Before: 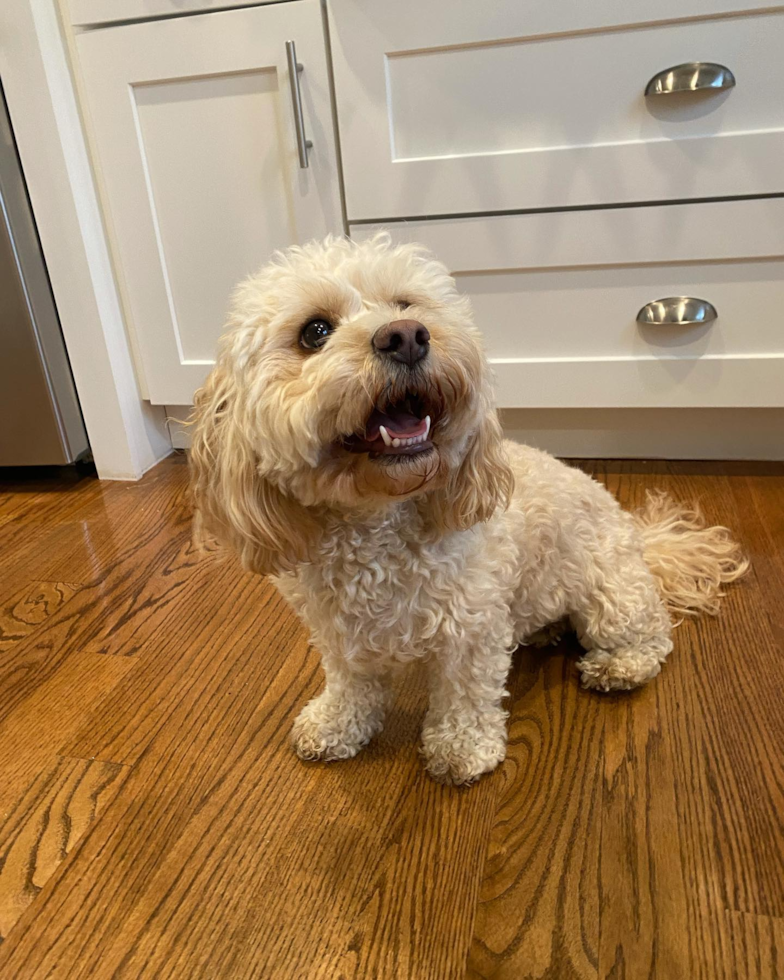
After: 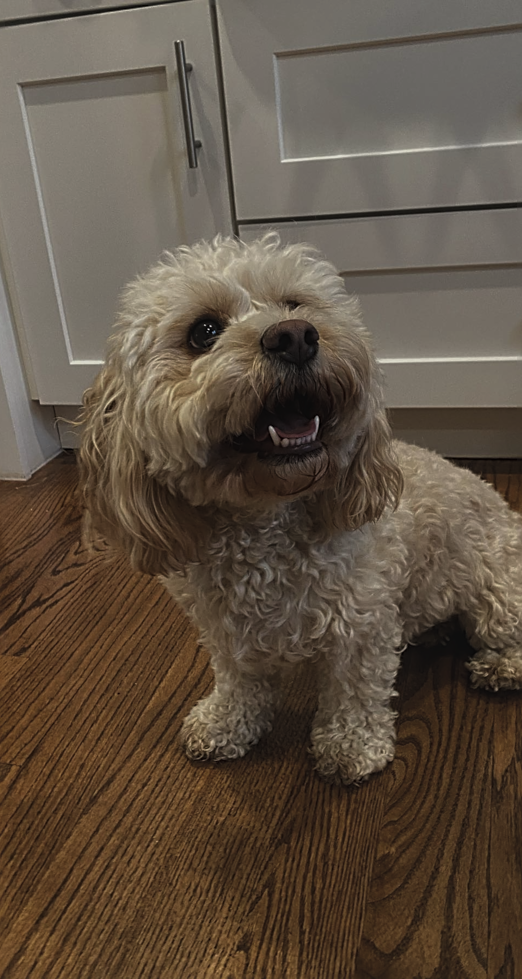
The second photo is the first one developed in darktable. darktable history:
base curve: curves: ch0 [(0, 0) (0.595, 0.418) (1, 1)]
sharpen: on, module defaults
local contrast: on, module defaults
crop and rotate: left 14.37%, right 18.971%
exposure: black level correction -0.035, exposure -0.496 EV, compensate highlight preservation false
levels: levels [0.029, 0.545, 0.971]
